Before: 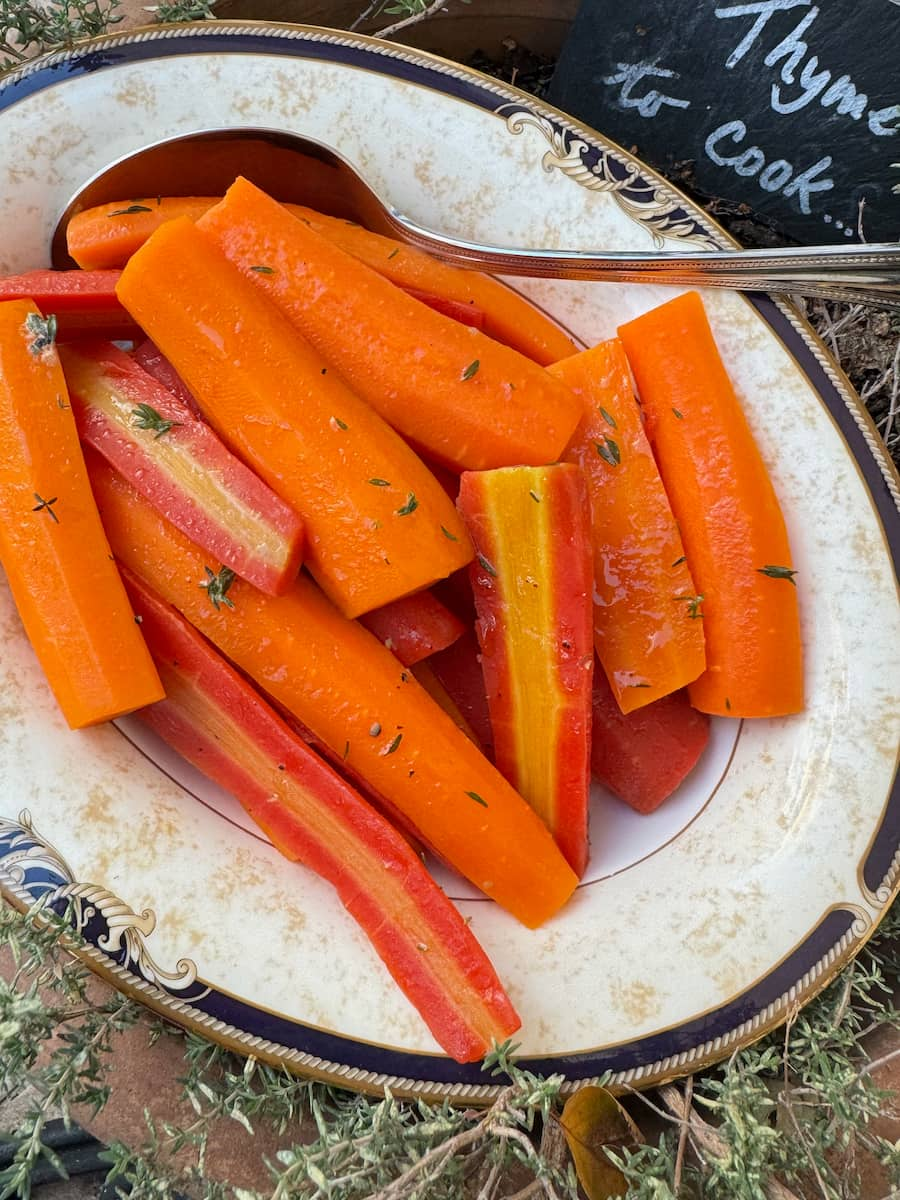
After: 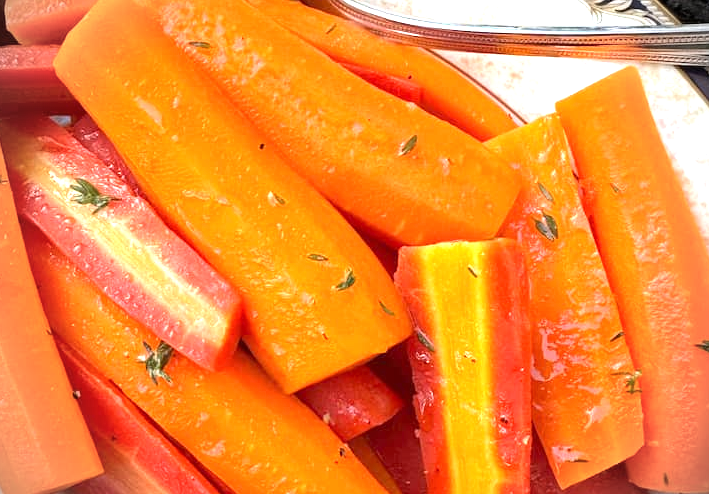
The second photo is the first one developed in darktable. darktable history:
exposure: black level correction 0, exposure 1.199 EV, compensate highlight preservation false
crop: left 6.943%, top 18.786%, right 14.261%, bottom 39.987%
vignetting: fall-off start 74.48%, fall-off radius 65.96%, brightness -0.699, dithering 16-bit output
contrast brightness saturation: contrast 0.046
